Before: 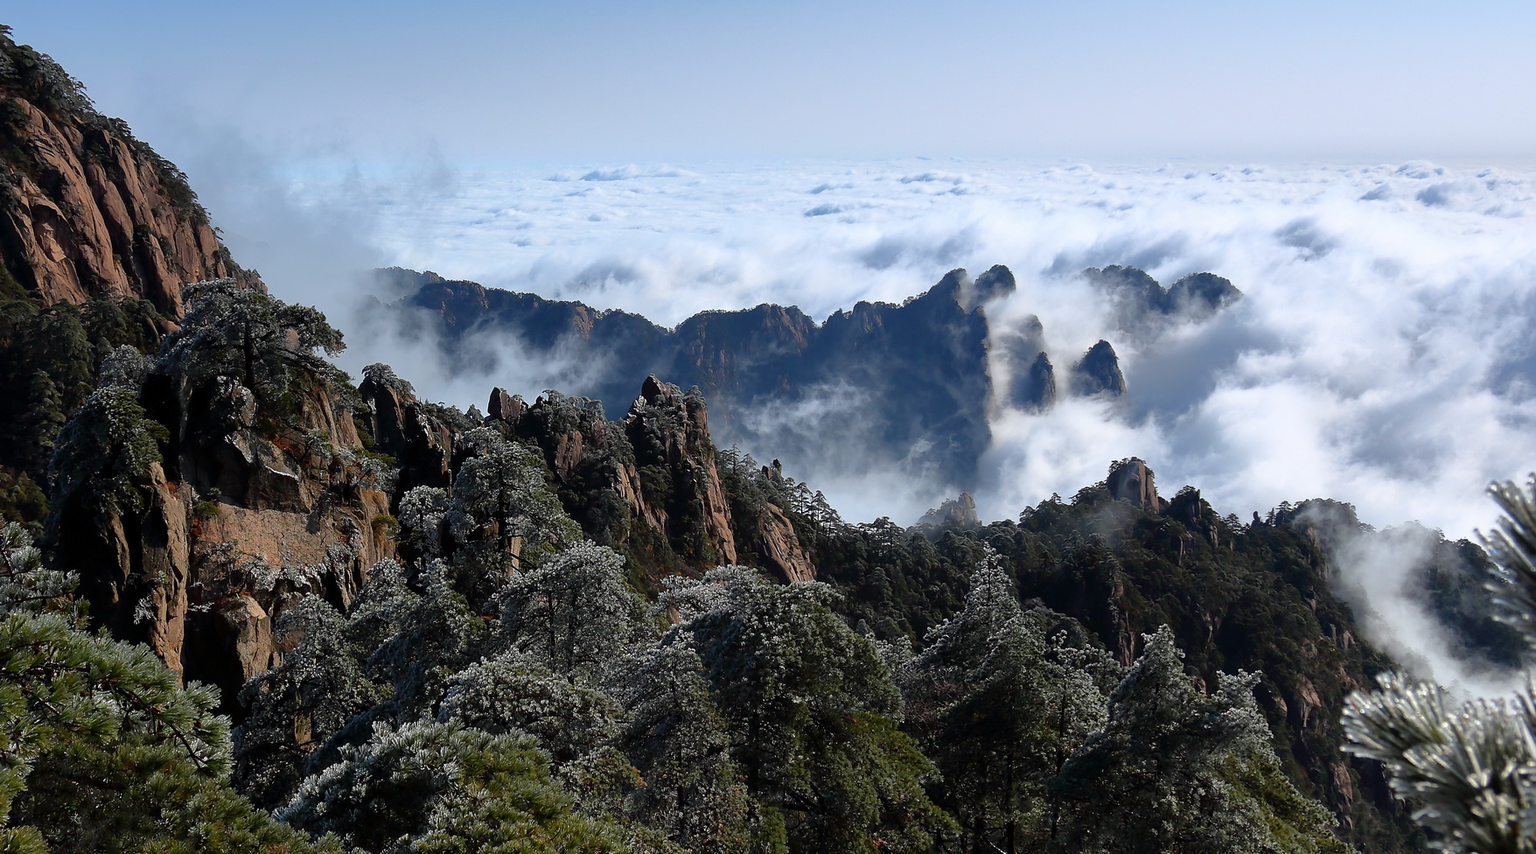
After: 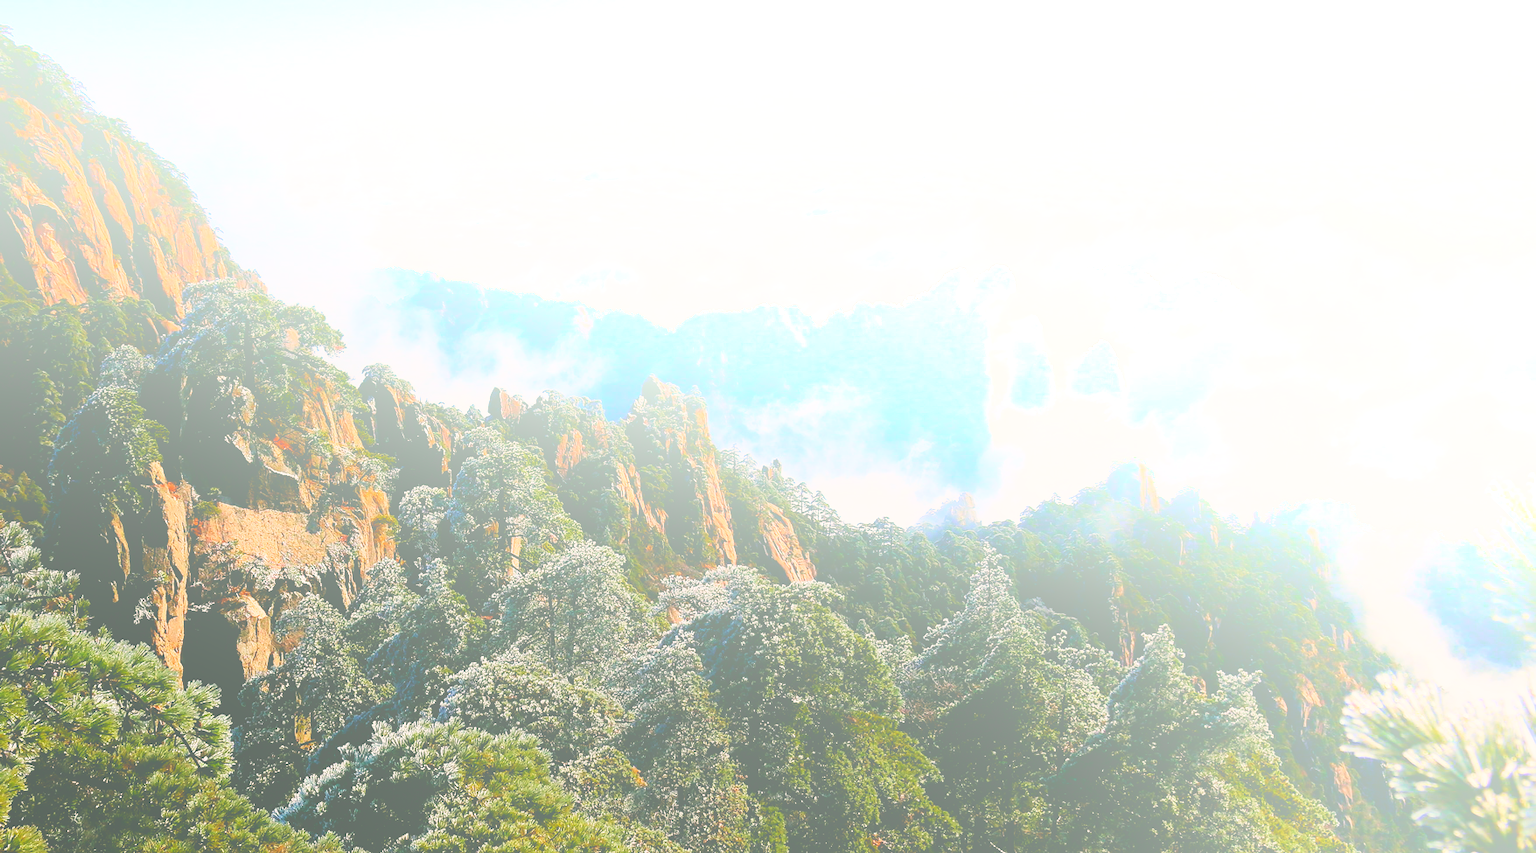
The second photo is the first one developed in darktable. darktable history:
base curve: curves: ch0 [(0, 0) (0, 0.001) (0.001, 0.001) (0.004, 0.002) (0.007, 0.004) (0.015, 0.013) (0.033, 0.045) (0.052, 0.096) (0.075, 0.17) (0.099, 0.241) (0.163, 0.42) (0.219, 0.55) (0.259, 0.616) (0.327, 0.722) (0.365, 0.765) (0.522, 0.873) (0.547, 0.881) (0.689, 0.919) (0.826, 0.952) (1, 1)], preserve colors none
bloom: size 70%, threshold 25%, strength 70%
color correction: highlights a* 4.02, highlights b* 4.98, shadows a* -7.55, shadows b* 4.98
velvia: on, module defaults
